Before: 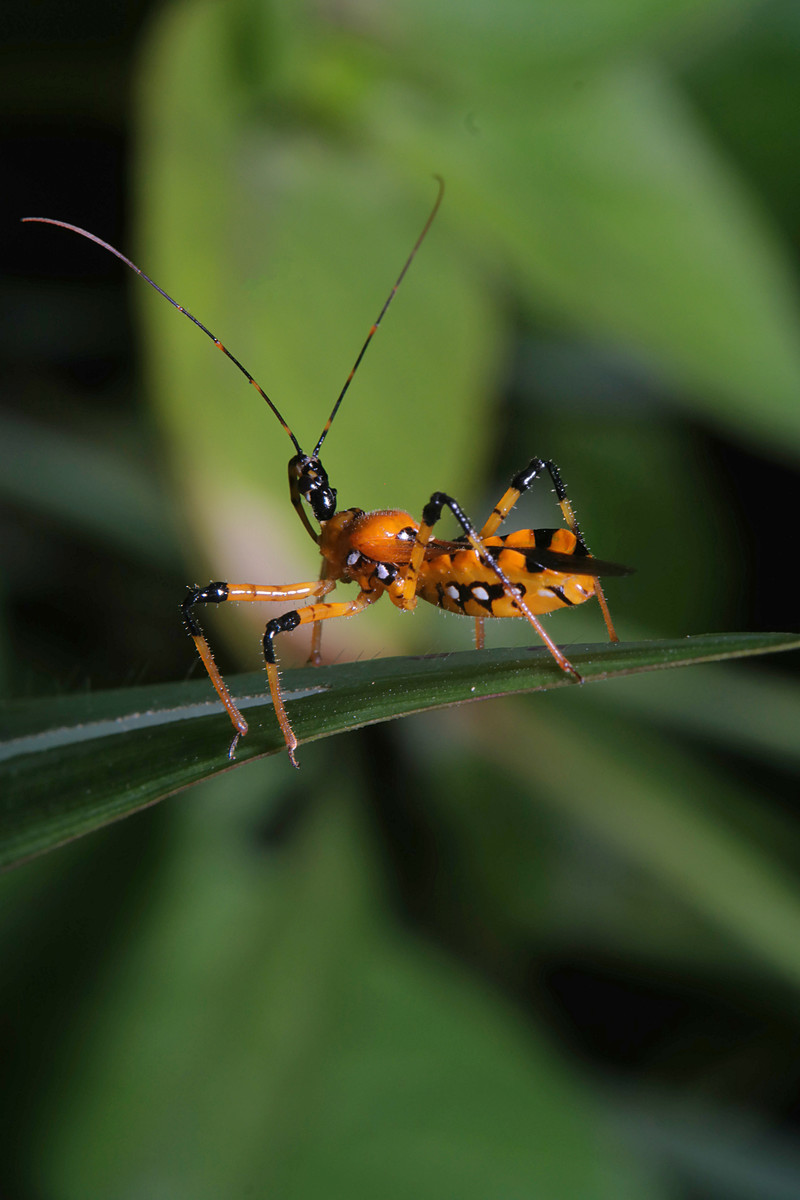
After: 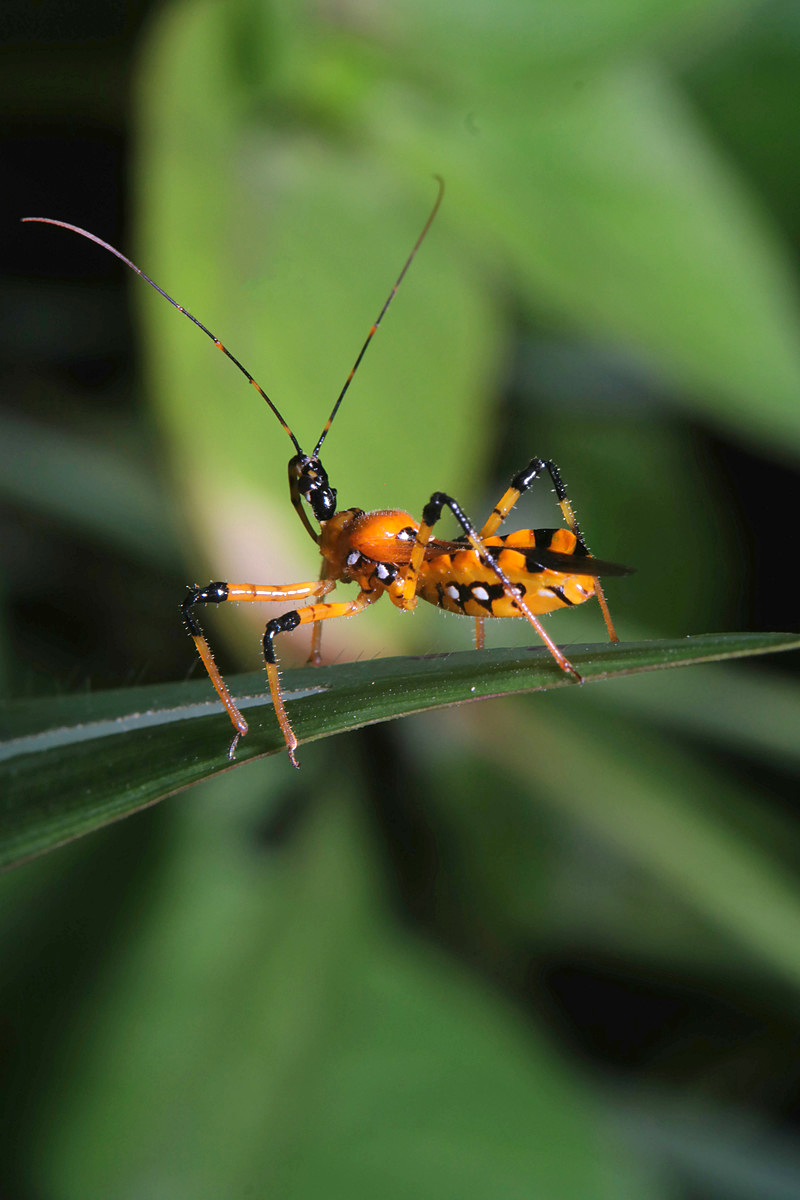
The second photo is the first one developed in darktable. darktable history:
color zones: curves: ch2 [(0, 0.5) (0.143, 0.5) (0.286, 0.416) (0.429, 0.5) (0.571, 0.5) (0.714, 0.5) (0.857, 0.5) (1, 0.5)], mix -123.25%
exposure: black level correction 0, exposure 0.499 EV, compensate highlight preservation false
